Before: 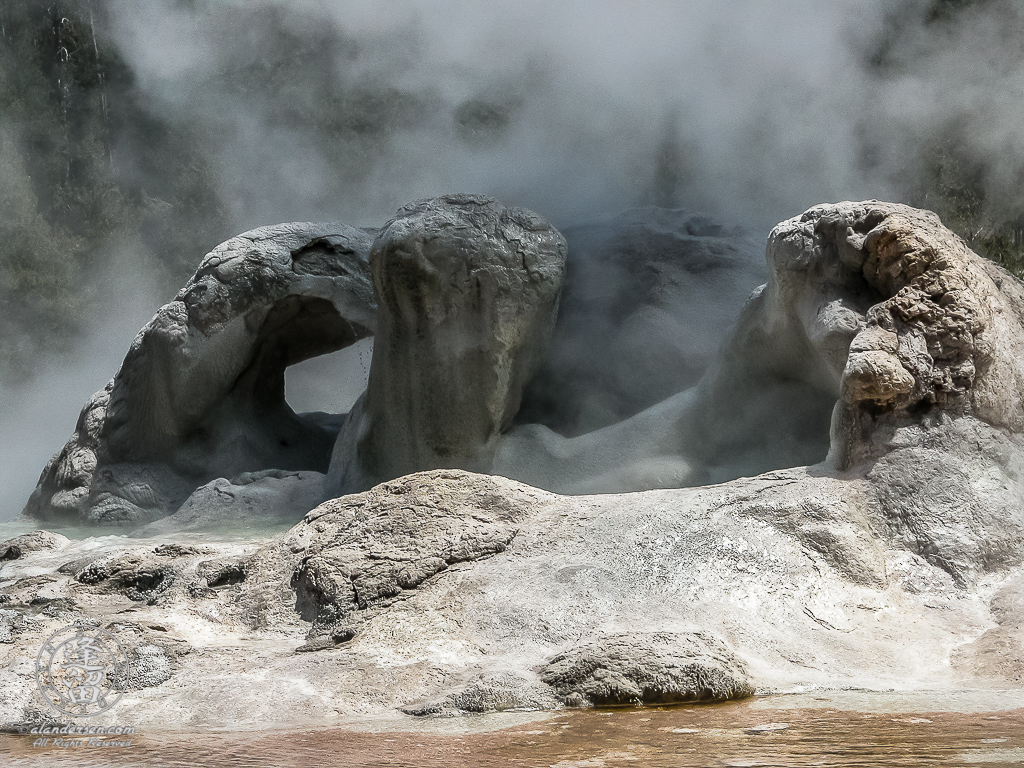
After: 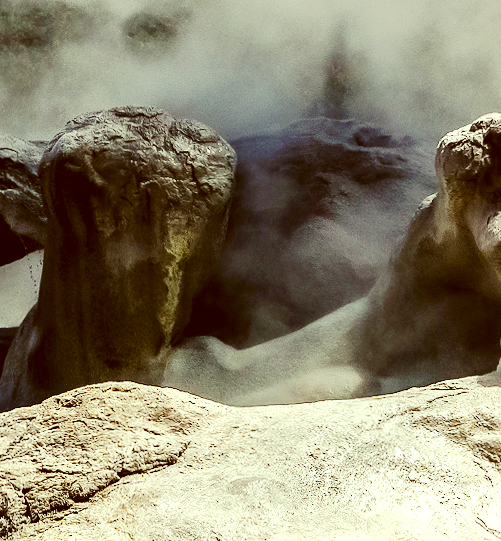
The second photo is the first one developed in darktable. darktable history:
crop: left 32.075%, top 10.976%, right 18.355%, bottom 17.596%
rotate and perspective: rotation -0.45°, automatic cropping original format, crop left 0.008, crop right 0.992, crop top 0.012, crop bottom 0.988
tone curve: curves: ch0 [(0, 0) (0.003, 0.017) (0.011, 0.017) (0.025, 0.017) (0.044, 0.019) (0.069, 0.03) (0.1, 0.046) (0.136, 0.066) (0.177, 0.104) (0.224, 0.151) (0.277, 0.231) (0.335, 0.321) (0.399, 0.454) (0.468, 0.567) (0.543, 0.674) (0.623, 0.763) (0.709, 0.82) (0.801, 0.872) (0.898, 0.934) (1, 1)], preserve colors none
color correction: highlights a* -5.94, highlights b* 9.48, shadows a* 10.12, shadows b* 23.94
color balance rgb: shadows lift › luminance -21.66%, shadows lift › chroma 6.57%, shadows lift › hue 270°, power › chroma 0.68%, power › hue 60°, highlights gain › luminance 6.08%, highlights gain › chroma 1.33%, highlights gain › hue 90°, global offset › luminance -0.87%, perceptual saturation grading › global saturation 26.86%, perceptual saturation grading › highlights -28.39%, perceptual saturation grading › mid-tones 15.22%, perceptual saturation grading › shadows 33.98%, perceptual brilliance grading › highlights 10%, perceptual brilliance grading › mid-tones 5%
